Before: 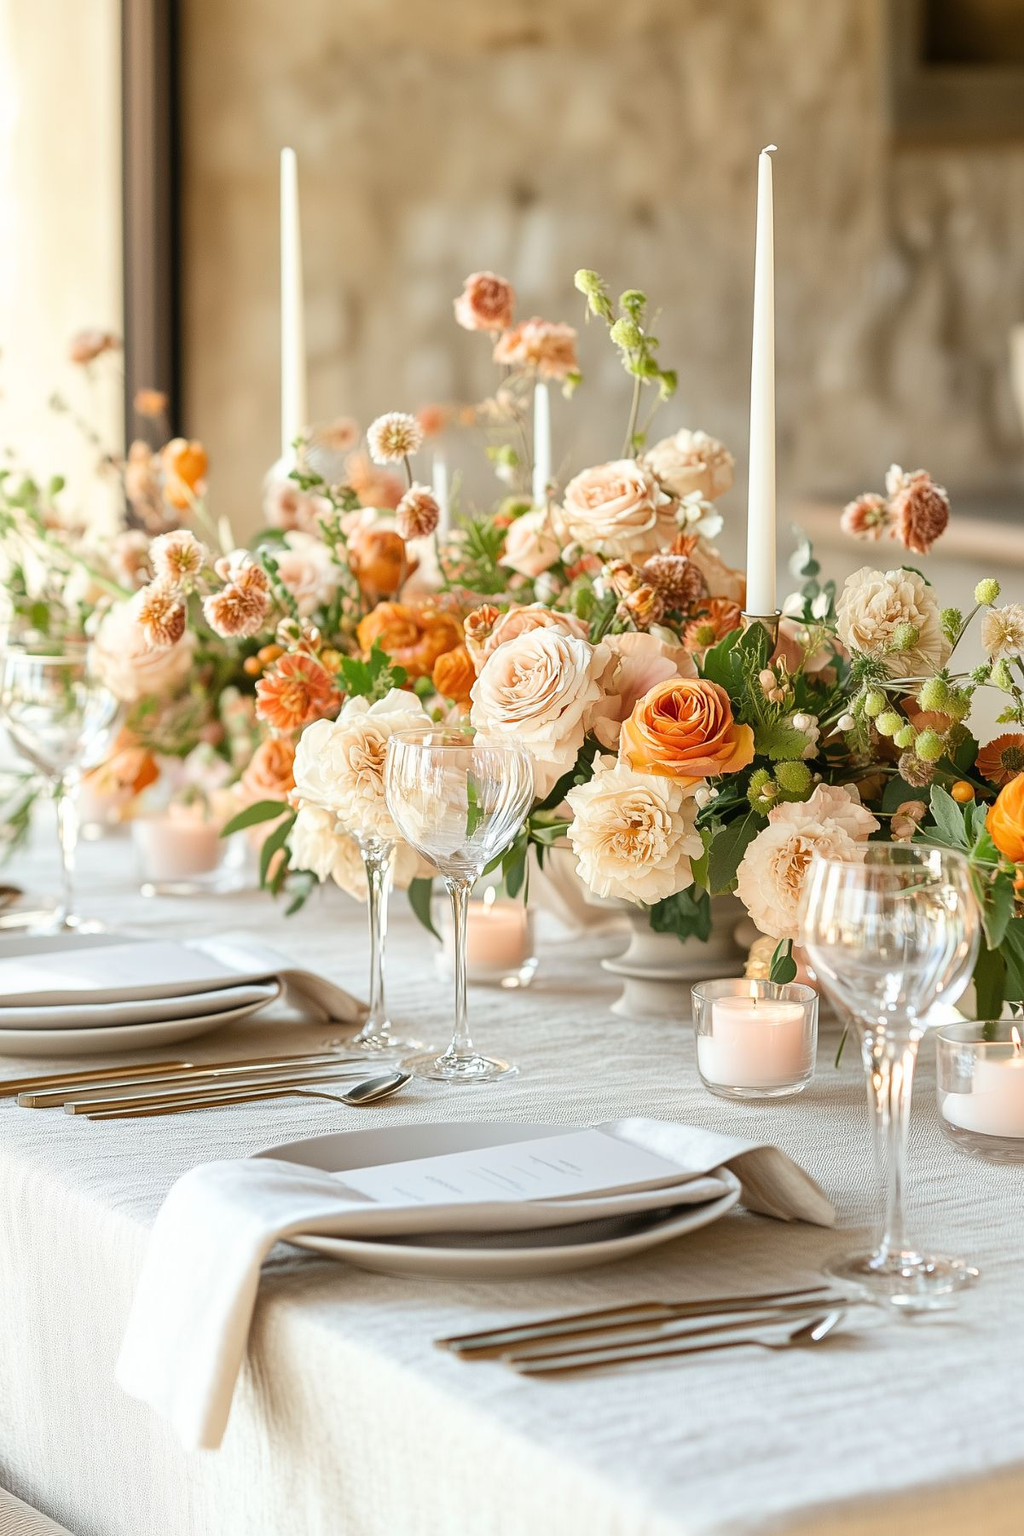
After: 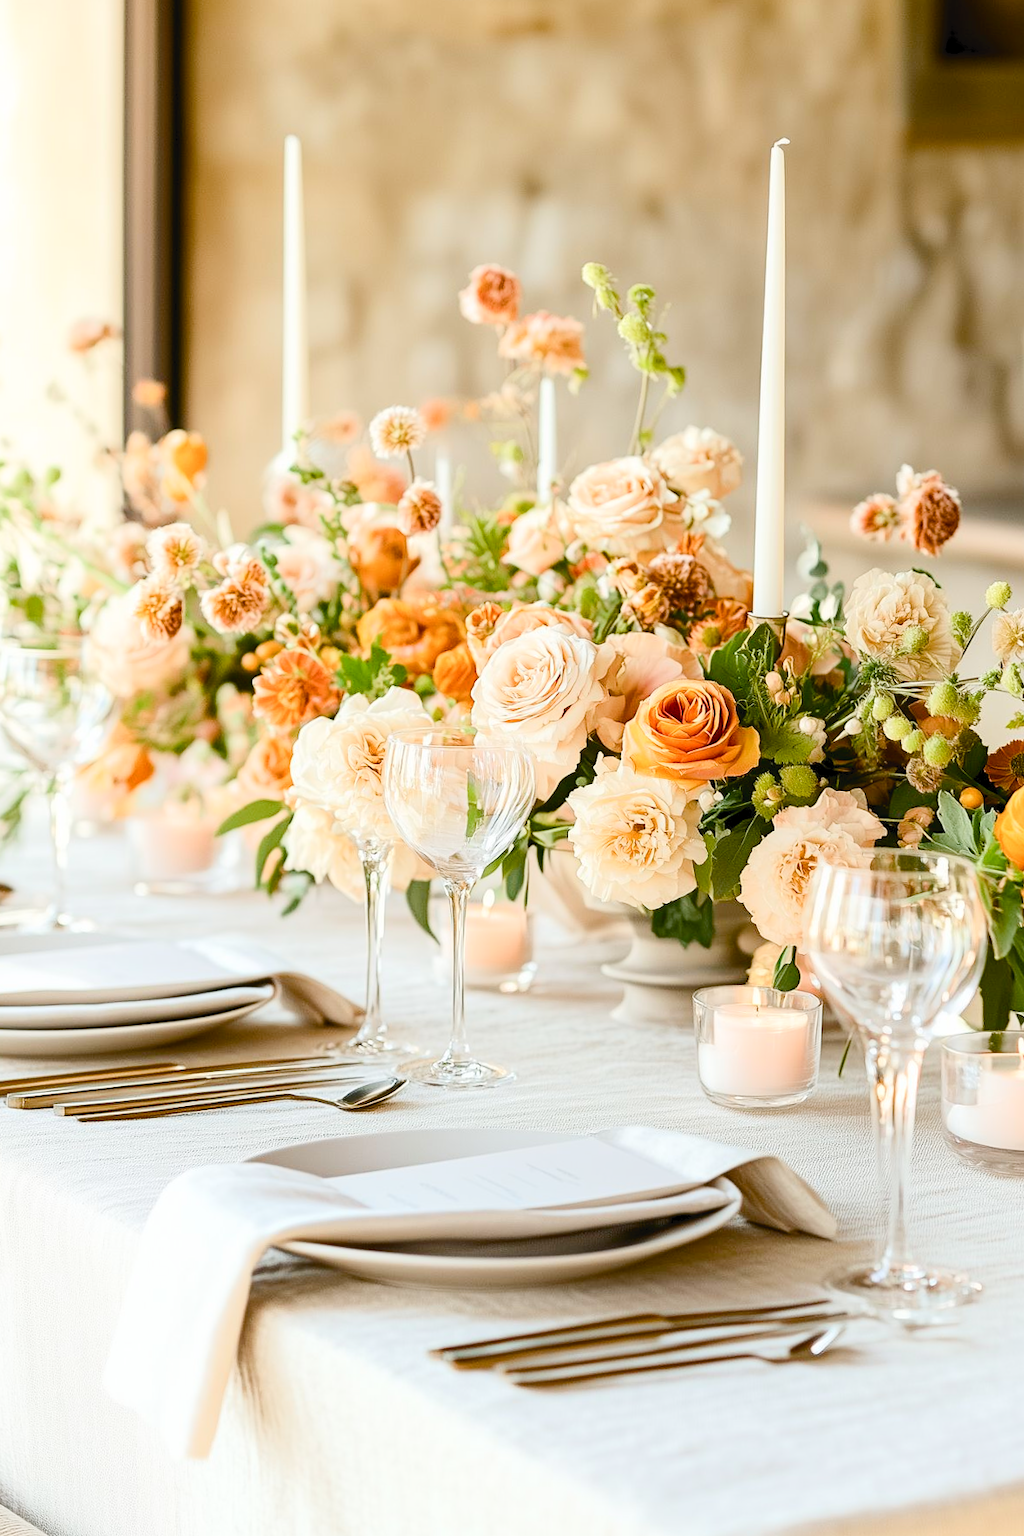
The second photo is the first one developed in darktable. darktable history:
crop and rotate: angle -0.641°
tone curve: curves: ch0 [(0, 0) (0.003, 0.031) (0.011, 0.041) (0.025, 0.054) (0.044, 0.06) (0.069, 0.083) (0.1, 0.108) (0.136, 0.135) (0.177, 0.179) (0.224, 0.231) (0.277, 0.294) (0.335, 0.378) (0.399, 0.463) (0.468, 0.552) (0.543, 0.627) (0.623, 0.694) (0.709, 0.776) (0.801, 0.849) (0.898, 0.905) (1, 1)], color space Lab, independent channels, preserve colors none
shadows and highlights: shadows 0.585, highlights 41.96
color balance rgb: global offset › luminance -0.482%, perceptual saturation grading › global saturation 20%, perceptual saturation grading › highlights -24.975%, perceptual saturation grading › shadows 50.032%
exposure: compensate highlight preservation false
